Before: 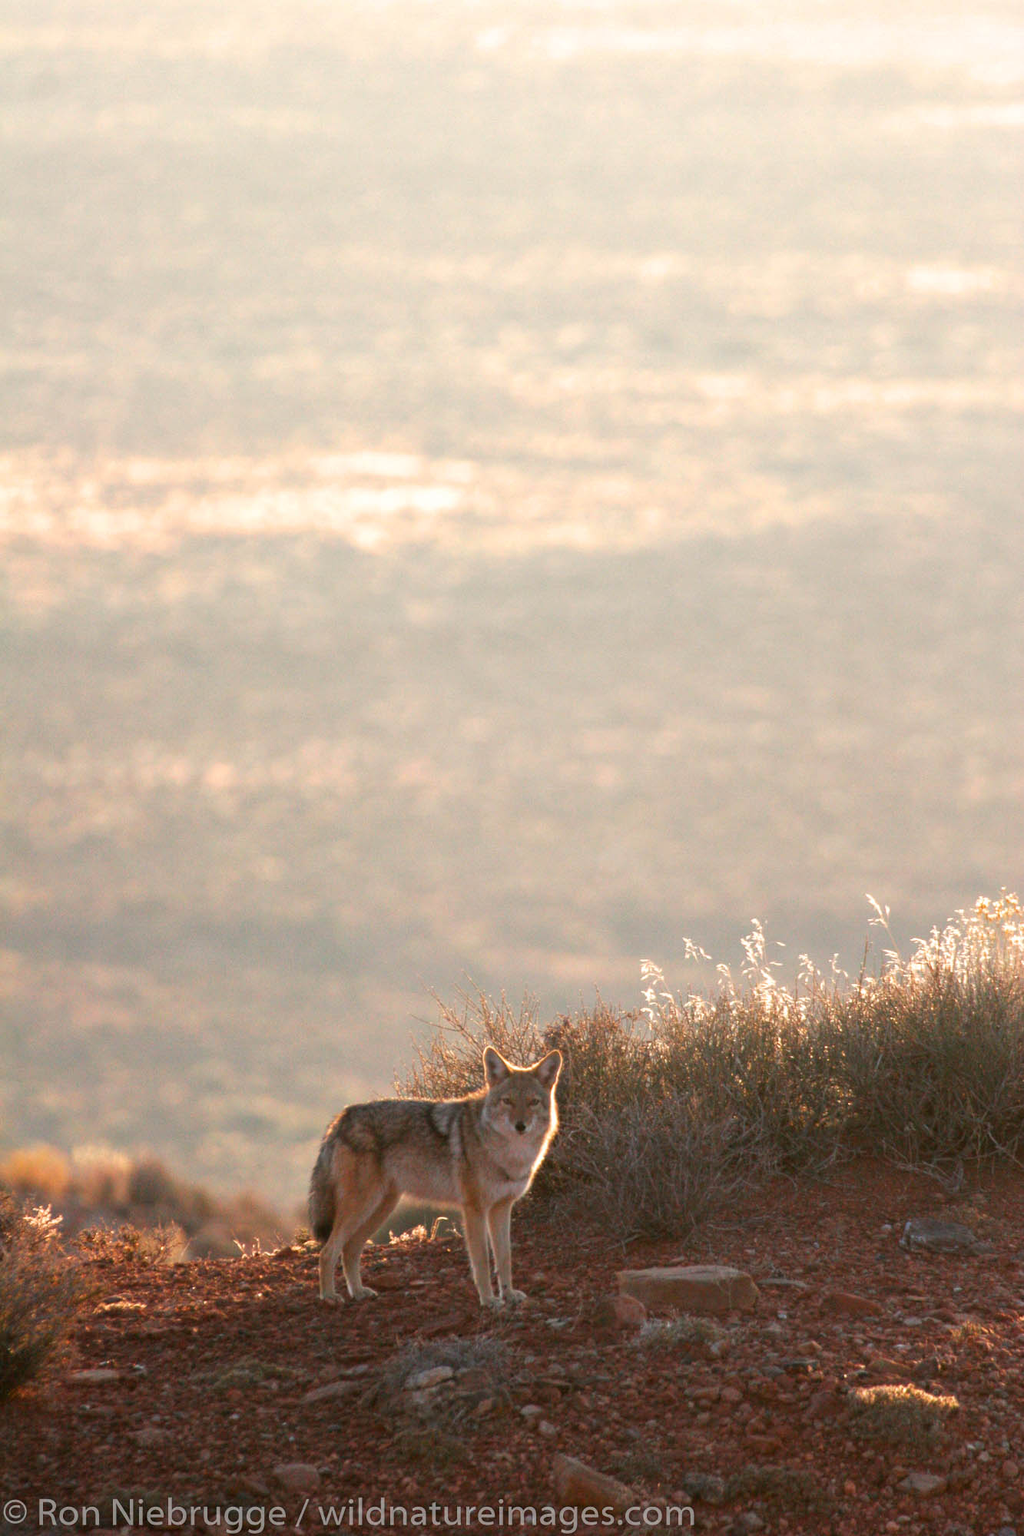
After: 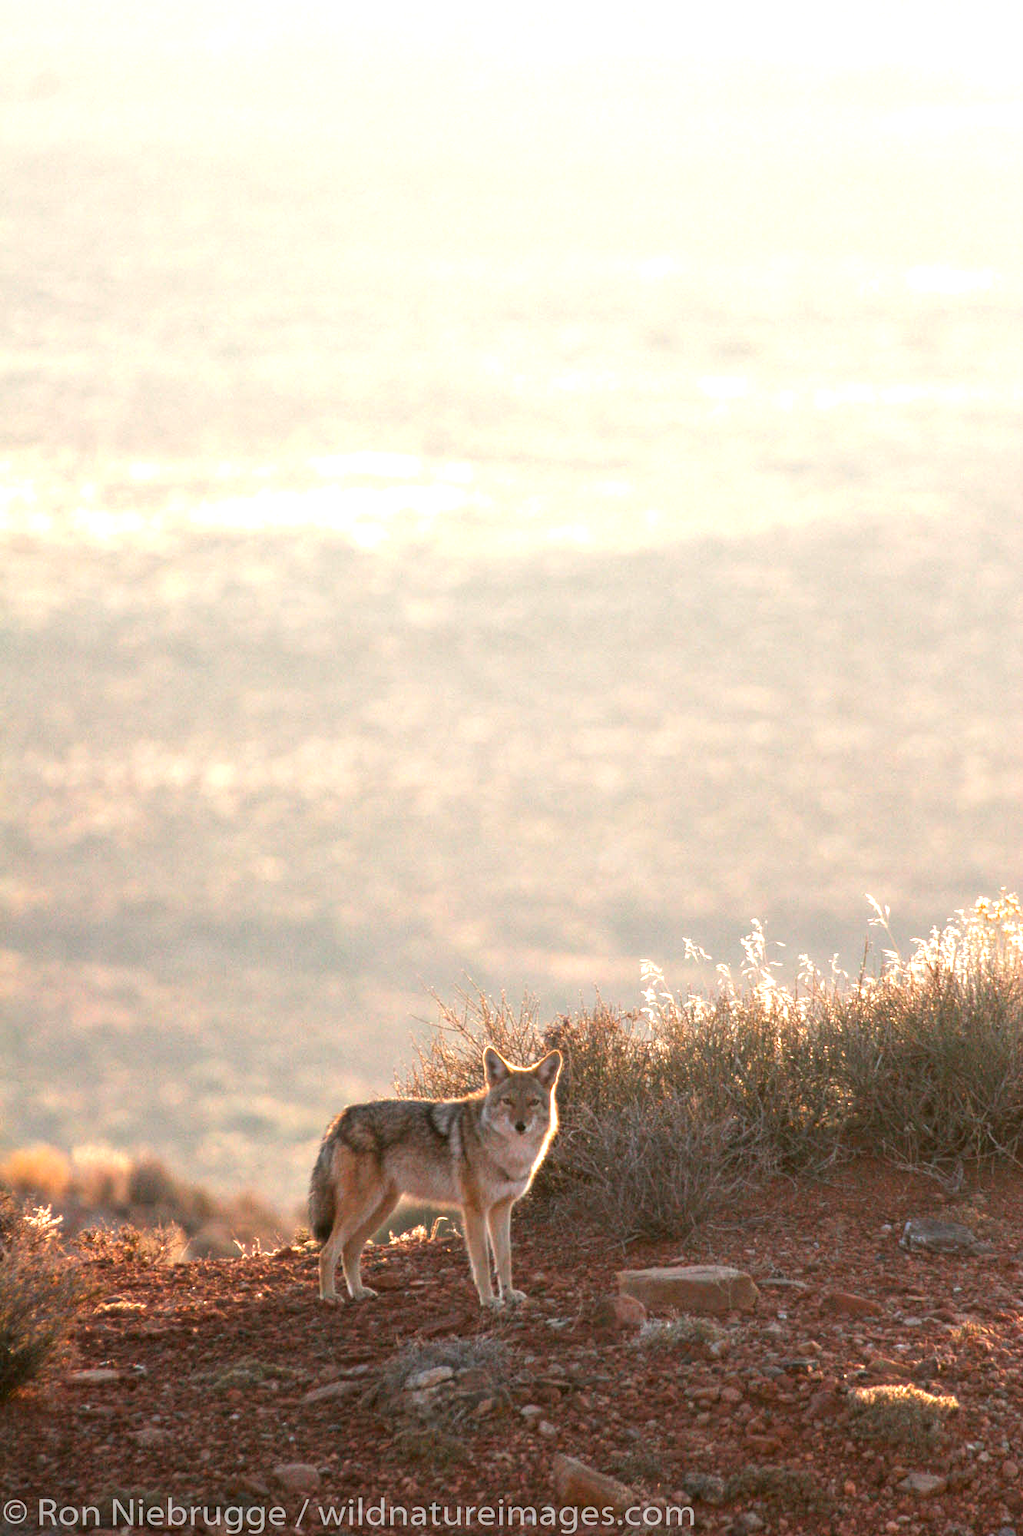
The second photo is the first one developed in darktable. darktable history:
local contrast: on, module defaults
exposure: exposure 0.517 EV, compensate highlight preservation false
